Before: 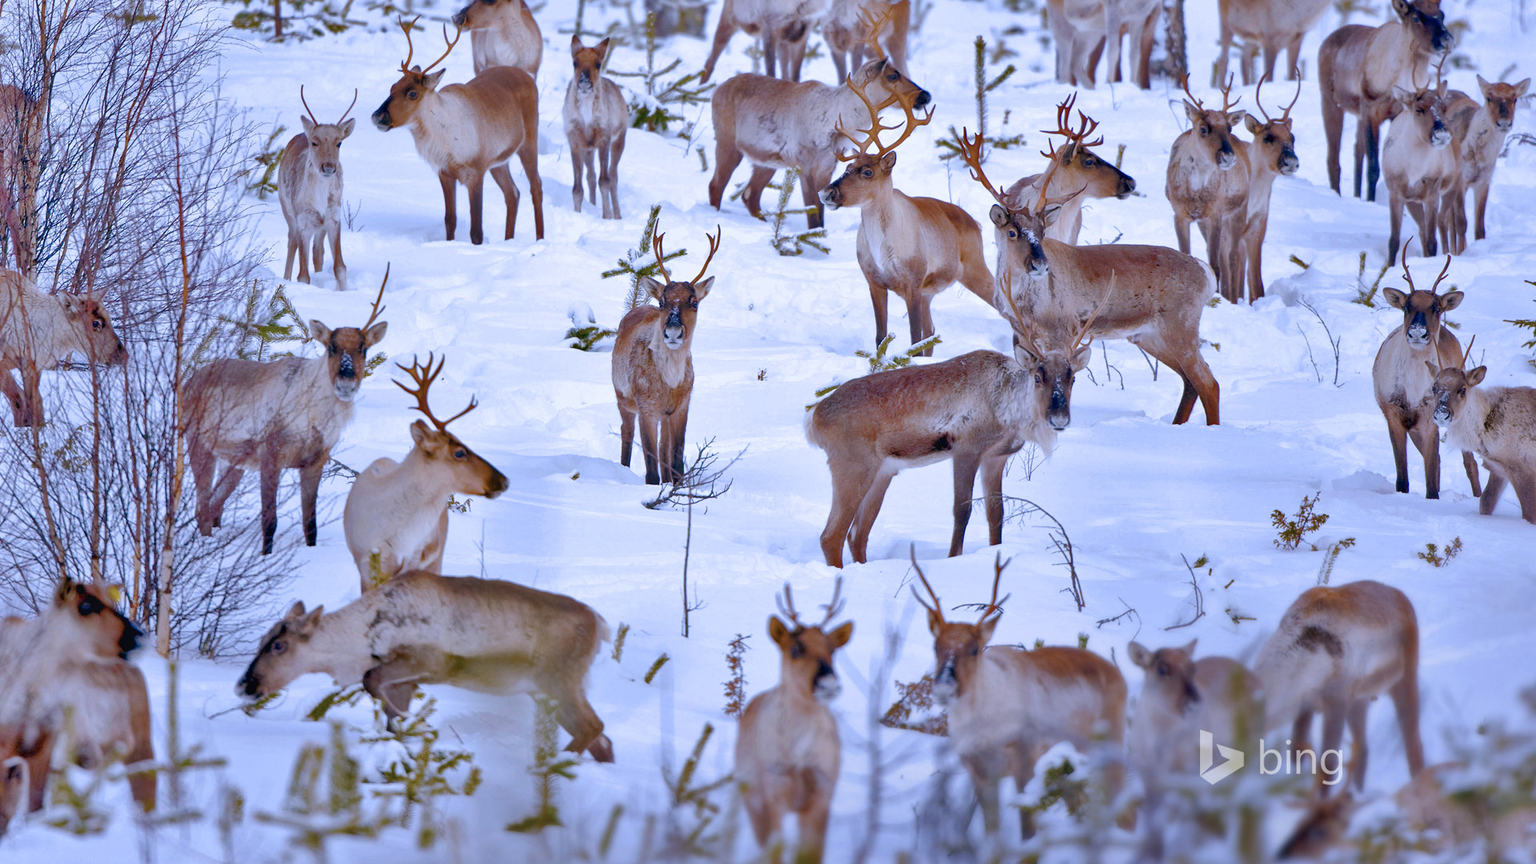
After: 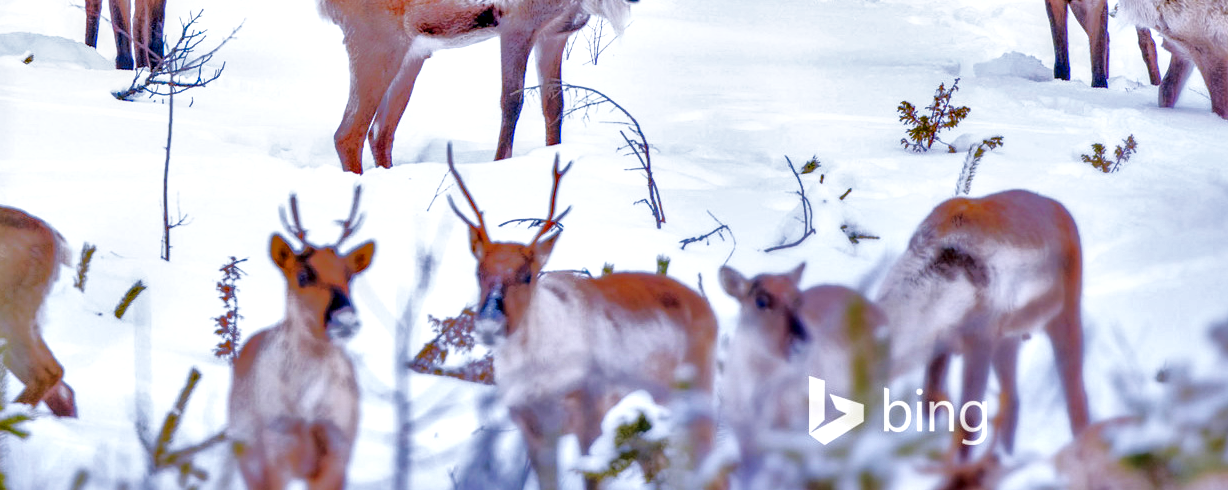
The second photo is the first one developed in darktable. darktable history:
local contrast: detail 153%
base curve: curves: ch0 [(0, 0) (0.007, 0.004) (0.027, 0.03) (0.046, 0.07) (0.207, 0.54) (0.442, 0.872) (0.673, 0.972) (1, 1)], preserve colors none
shadows and highlights: shadows 40.24, highlights -59.8
crop and rotate: left 35.997%, top 49.721%, bottom 4.84%
